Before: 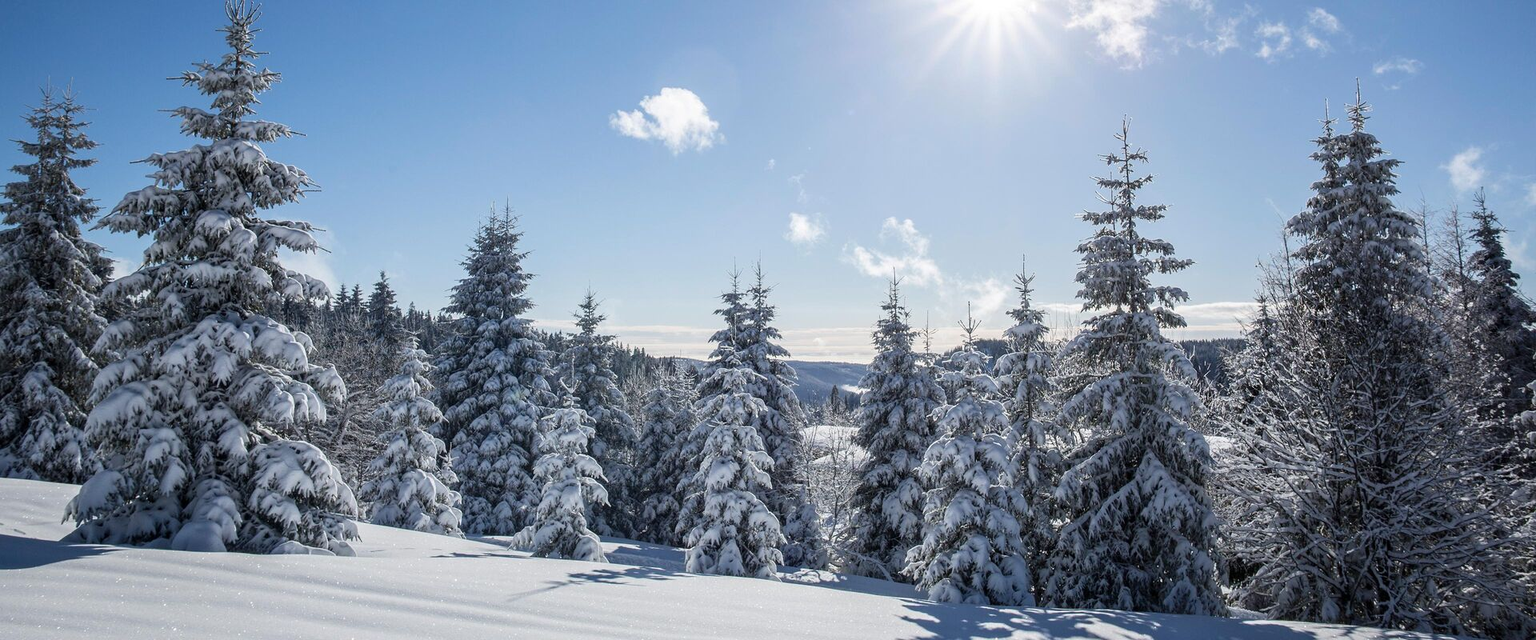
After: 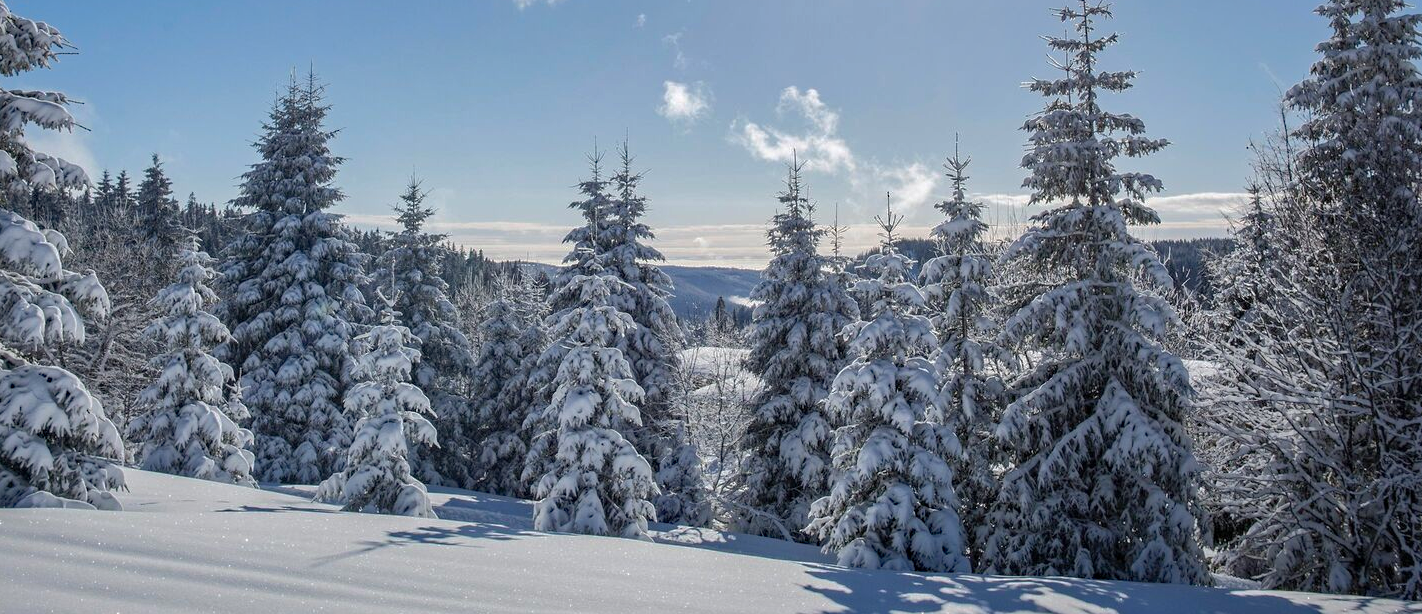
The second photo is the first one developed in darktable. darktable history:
shadows and highlights: shadows 39.46, highlights -60.02
crop: left 16.848%, top 23.225%, right 9.052%
haze removal: compatibility mode true, adaptive false
